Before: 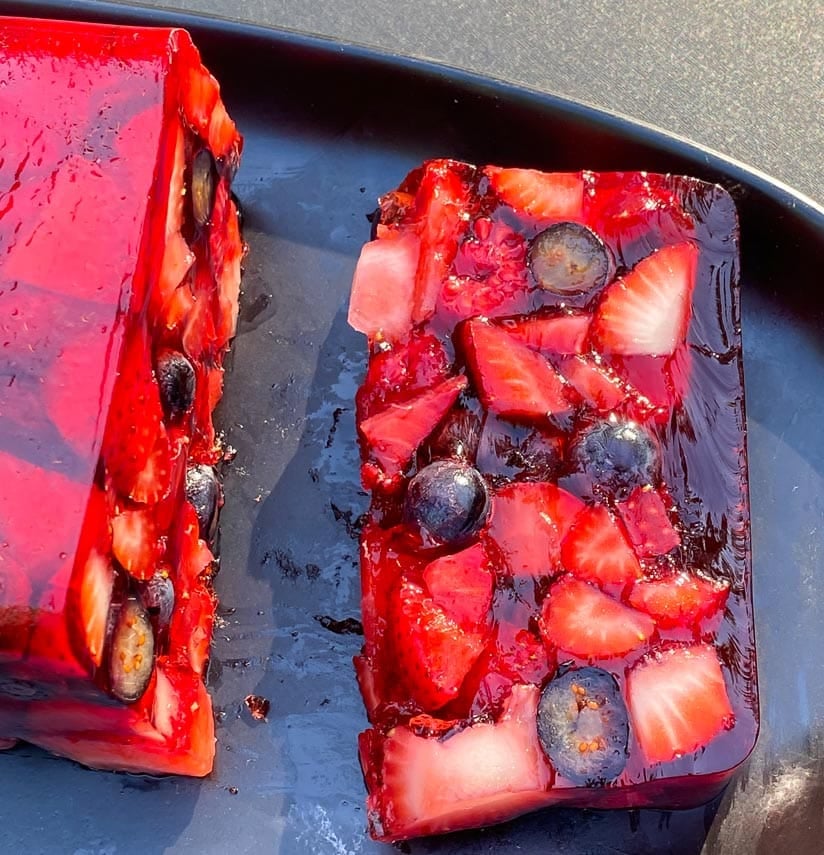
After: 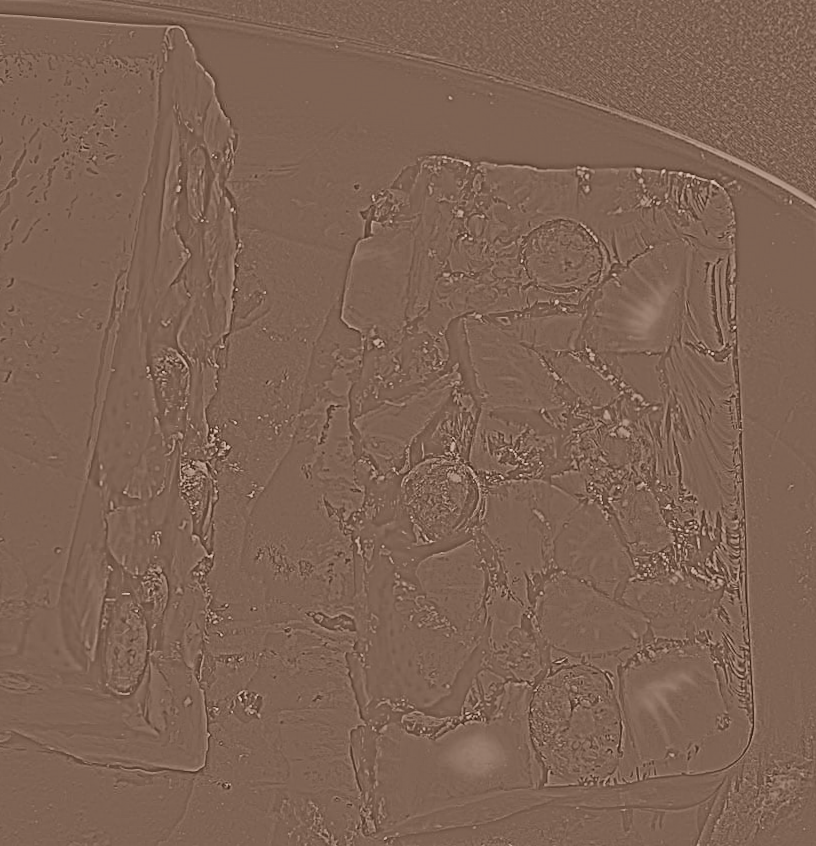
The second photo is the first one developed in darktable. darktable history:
color balance rgb: perceptual saturation grading › global saturation 20%, global vibrance 20%
rgb levels: mode RGB, independent channels, levels [[0, 0.5, 1], [0, 0.521, 1], [0, 0.536, 1]]
crop and rotate: left 0.126%
exposure: exposure 0.74 EV, compensate highlight preservation false
tone curve: curves: ch0 [(0, 0.003) (0.044, 0.032) (0.12, 0.089) (0.197, 0.168) (0.281, 0.273) (0.468, 0.548) (0.588, 0.71) (0.701, 0.815) (0.86, 0.922) (1, 0.982)]; ch1 [(0, 0) (0.247, 0.215) (0.433, 0.382) (0.466, 0.426) (0.493, 0.481) (0.501, 0.5) (0.517, 0.524) (0.557, 0.582) (0.598, 0.651) (0.671, 0.735) (0.796, 0.85) (1, 1)]; ch2 [(0, 0) (0.249, 0.216) (0.357, 0.317) (0.448, 0.432) (0.478, 0.492) (0.498, 0.499) (0.517, 0.53) (0.537, 0.57) (0.569, 0.623) (0.61, 0.663) (0.706, 0.75) (0.808, 0.809) (0.991, 0.968)], color space Lab, independent channels, preserve colors none
contrast brightness saturation: contrast 0.32, brightness -0.08, saturation 0.17
rotate and perspective: rotation 0.192°, lens shift (horizontal) -0.015, crop left 0.005, crop right 0.996, crop top 0.006, crop bottom 0.99
highpass: sharpness 6%, contrast boost 7.63%
